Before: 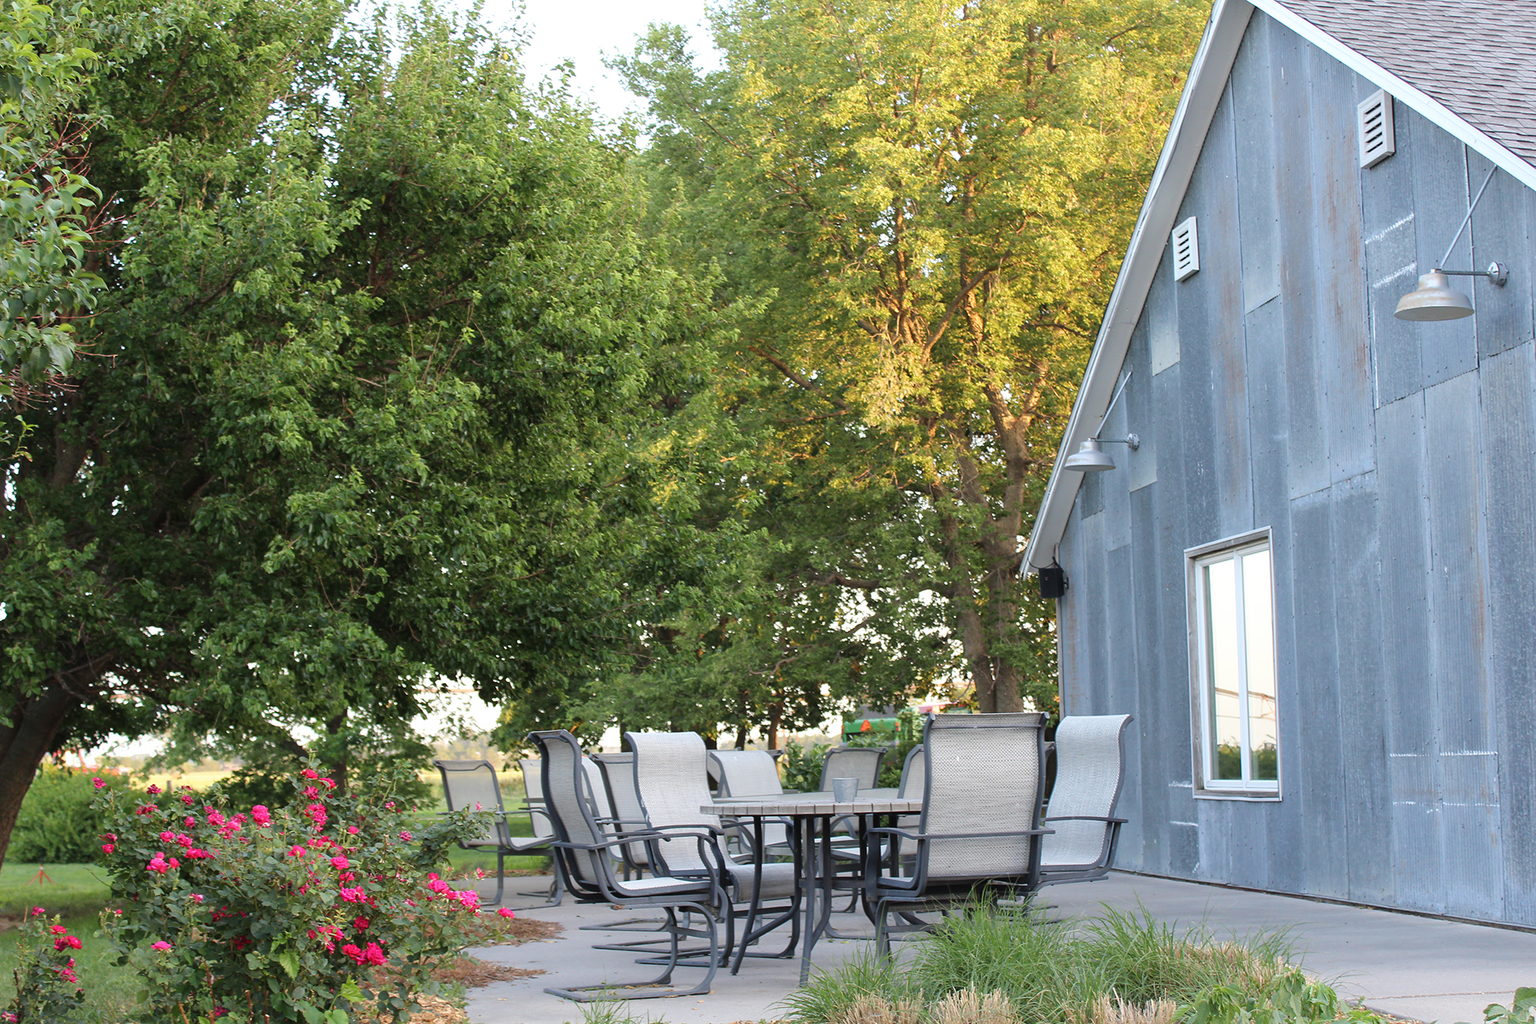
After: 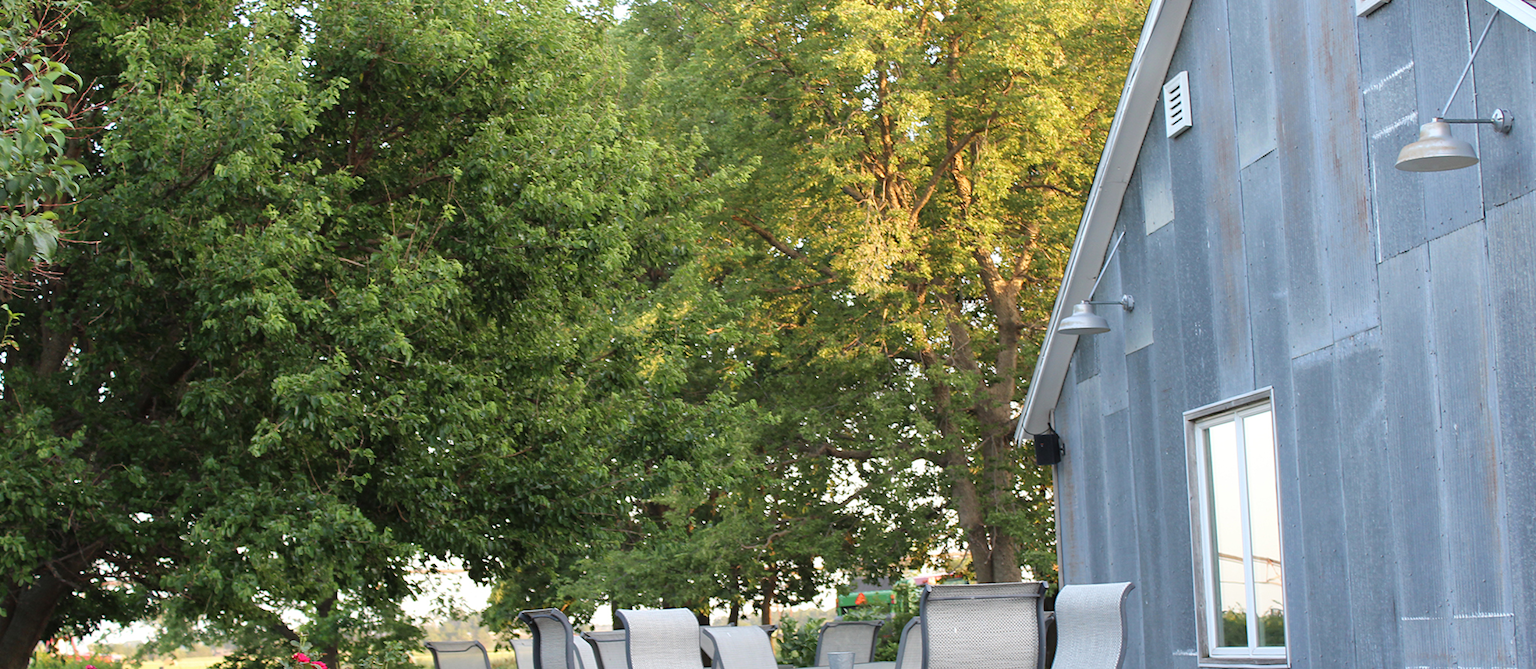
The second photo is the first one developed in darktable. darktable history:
crop: top 11.166%, bottom 22.168%
rotate and perspective: rotation -1.32°, lens shift (horizontal) -0.031, crop left 0.015, crop right 0.985, crop top 0.047, crop bottom 0.982
